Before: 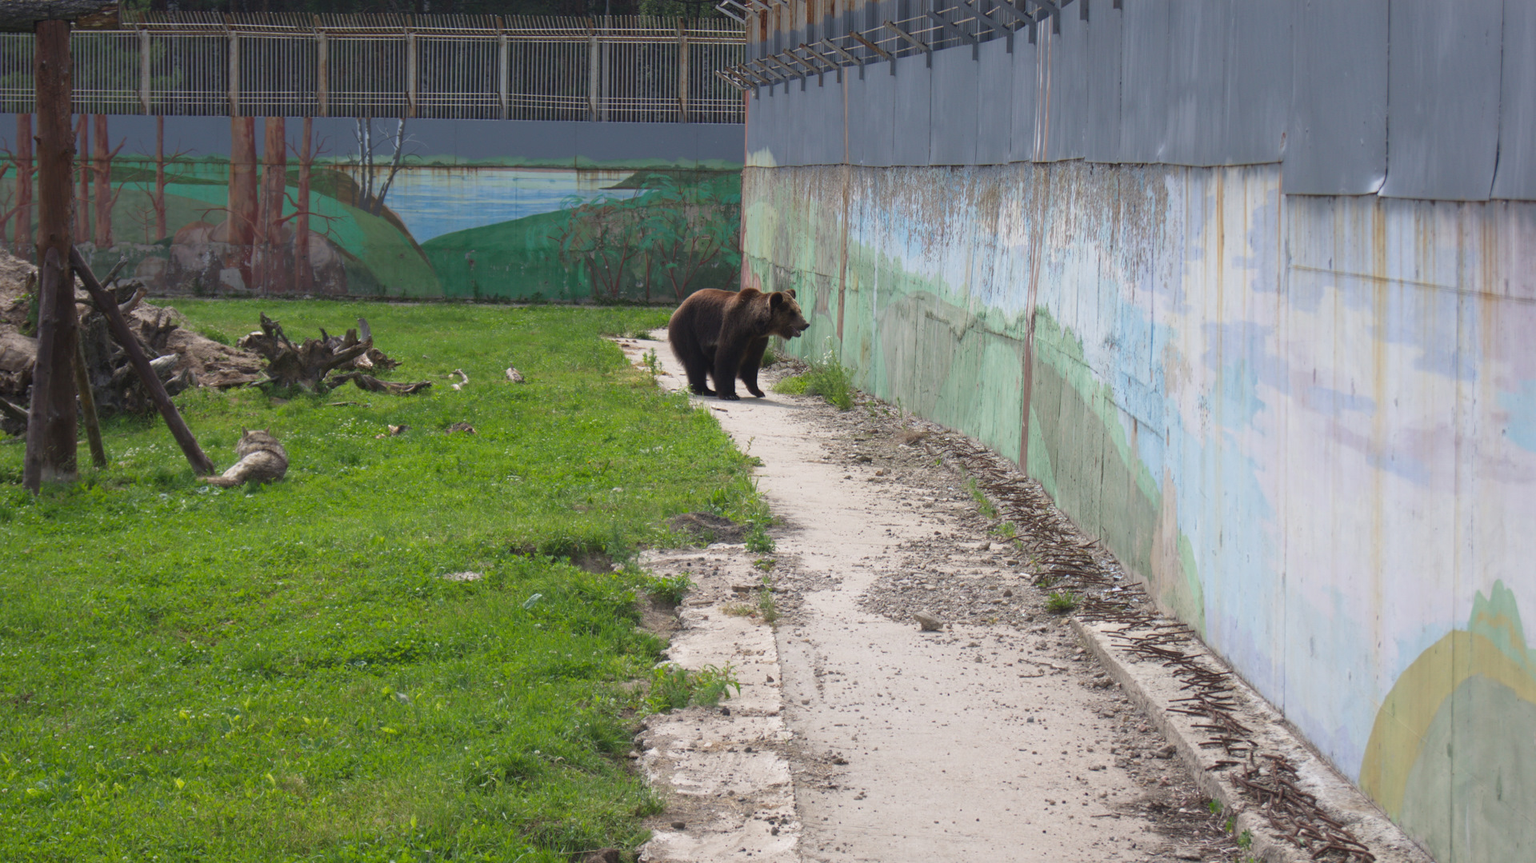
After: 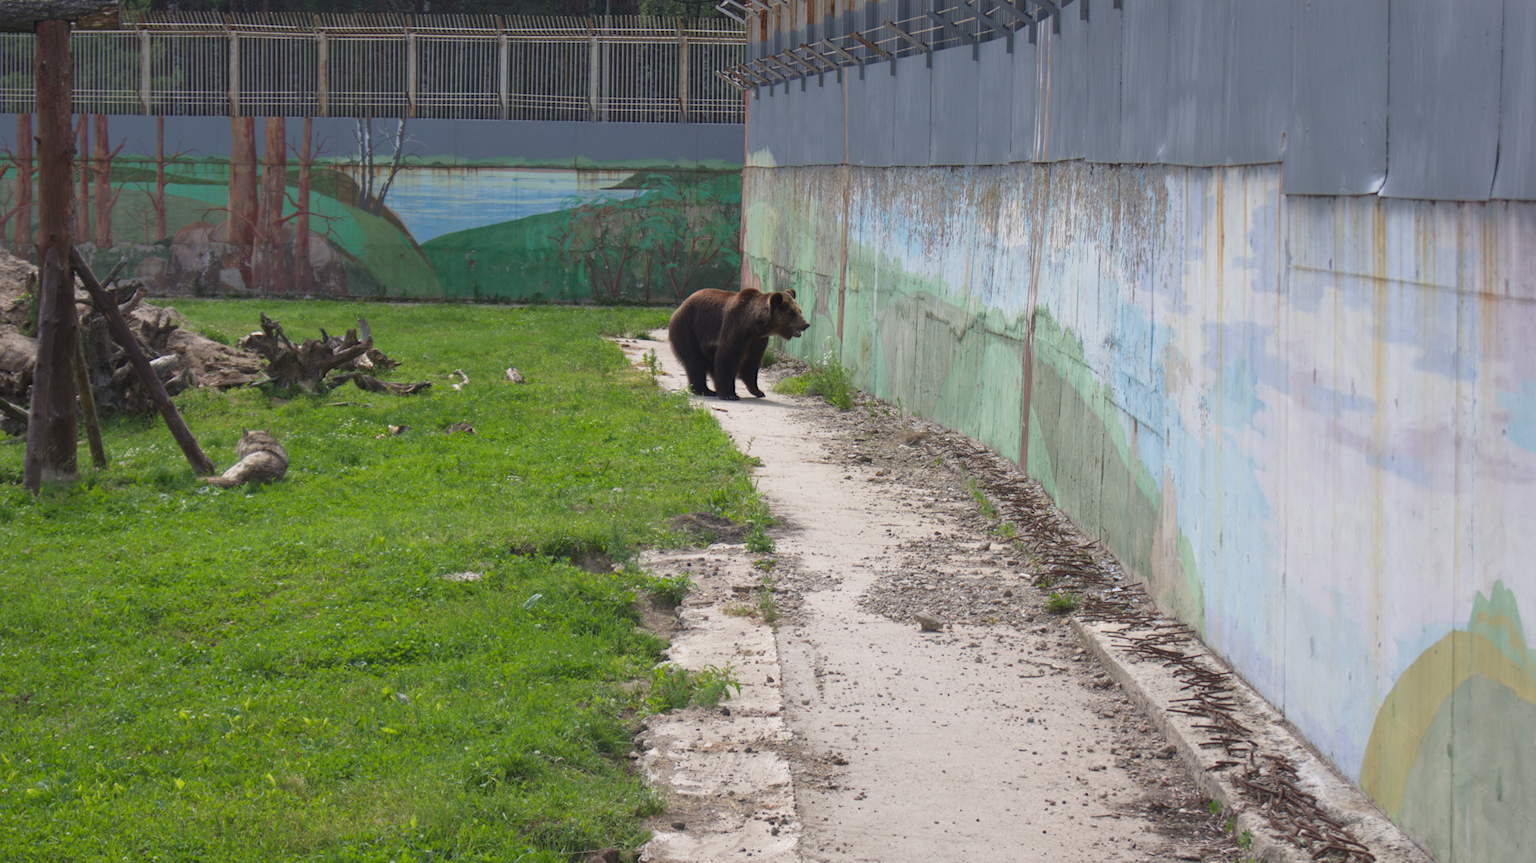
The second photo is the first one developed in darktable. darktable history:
shadows and highlights: shadows 36.18, highlights -26.65, soften with gaussian
color balance rgb: perceptual saturation grading › global saturation 0.065%
